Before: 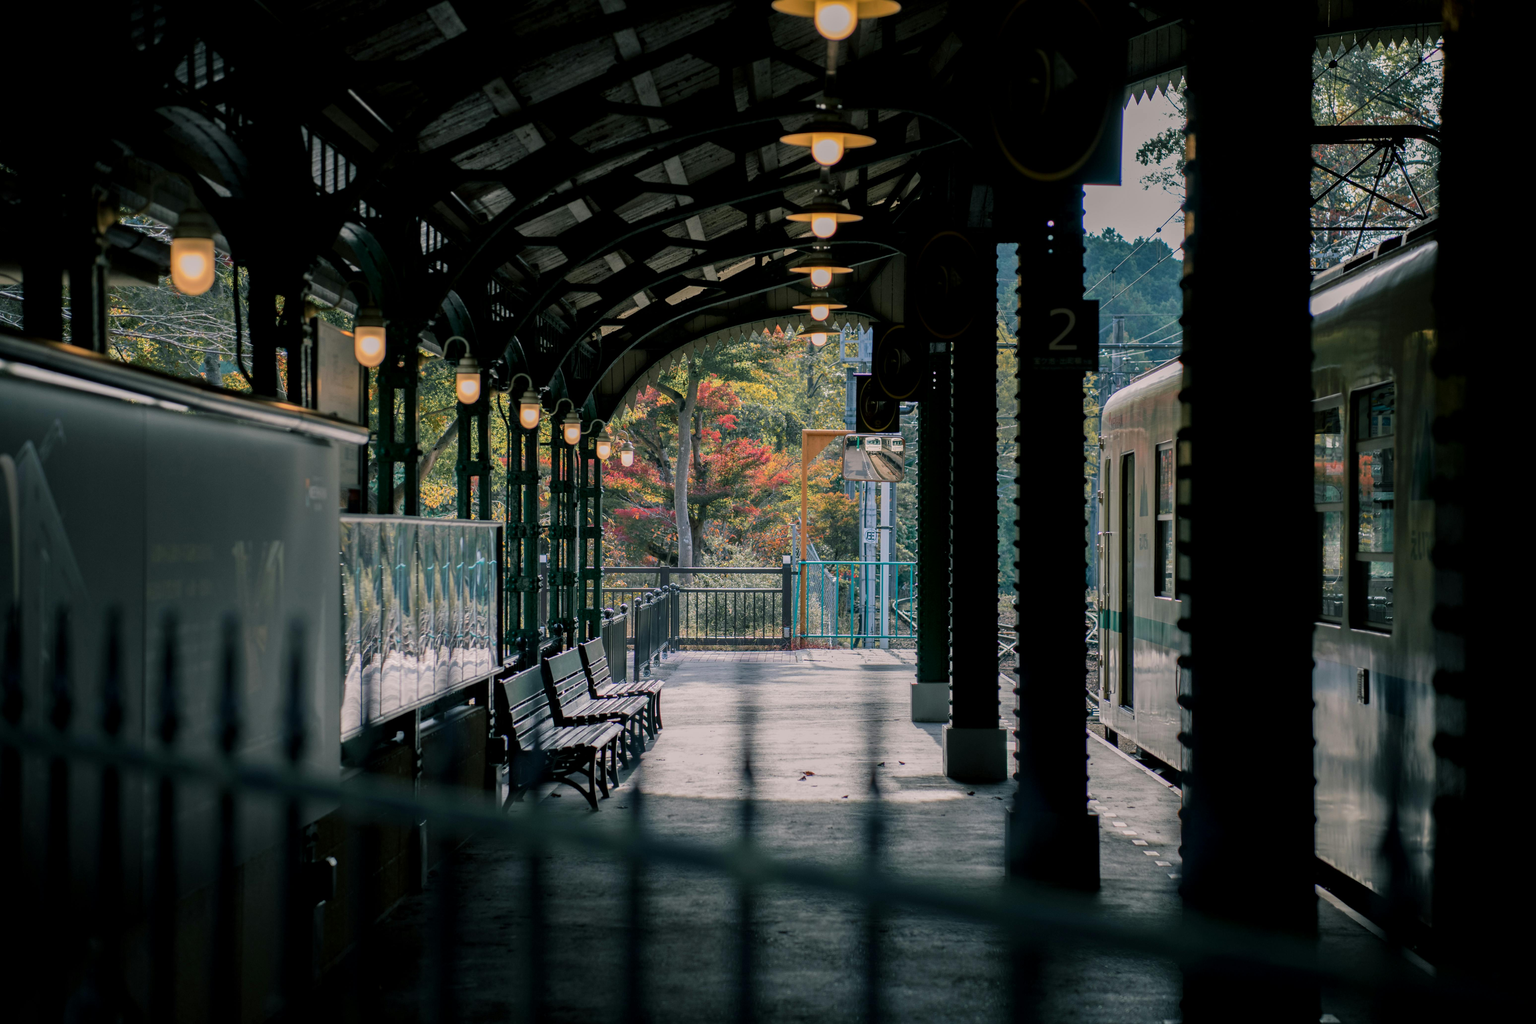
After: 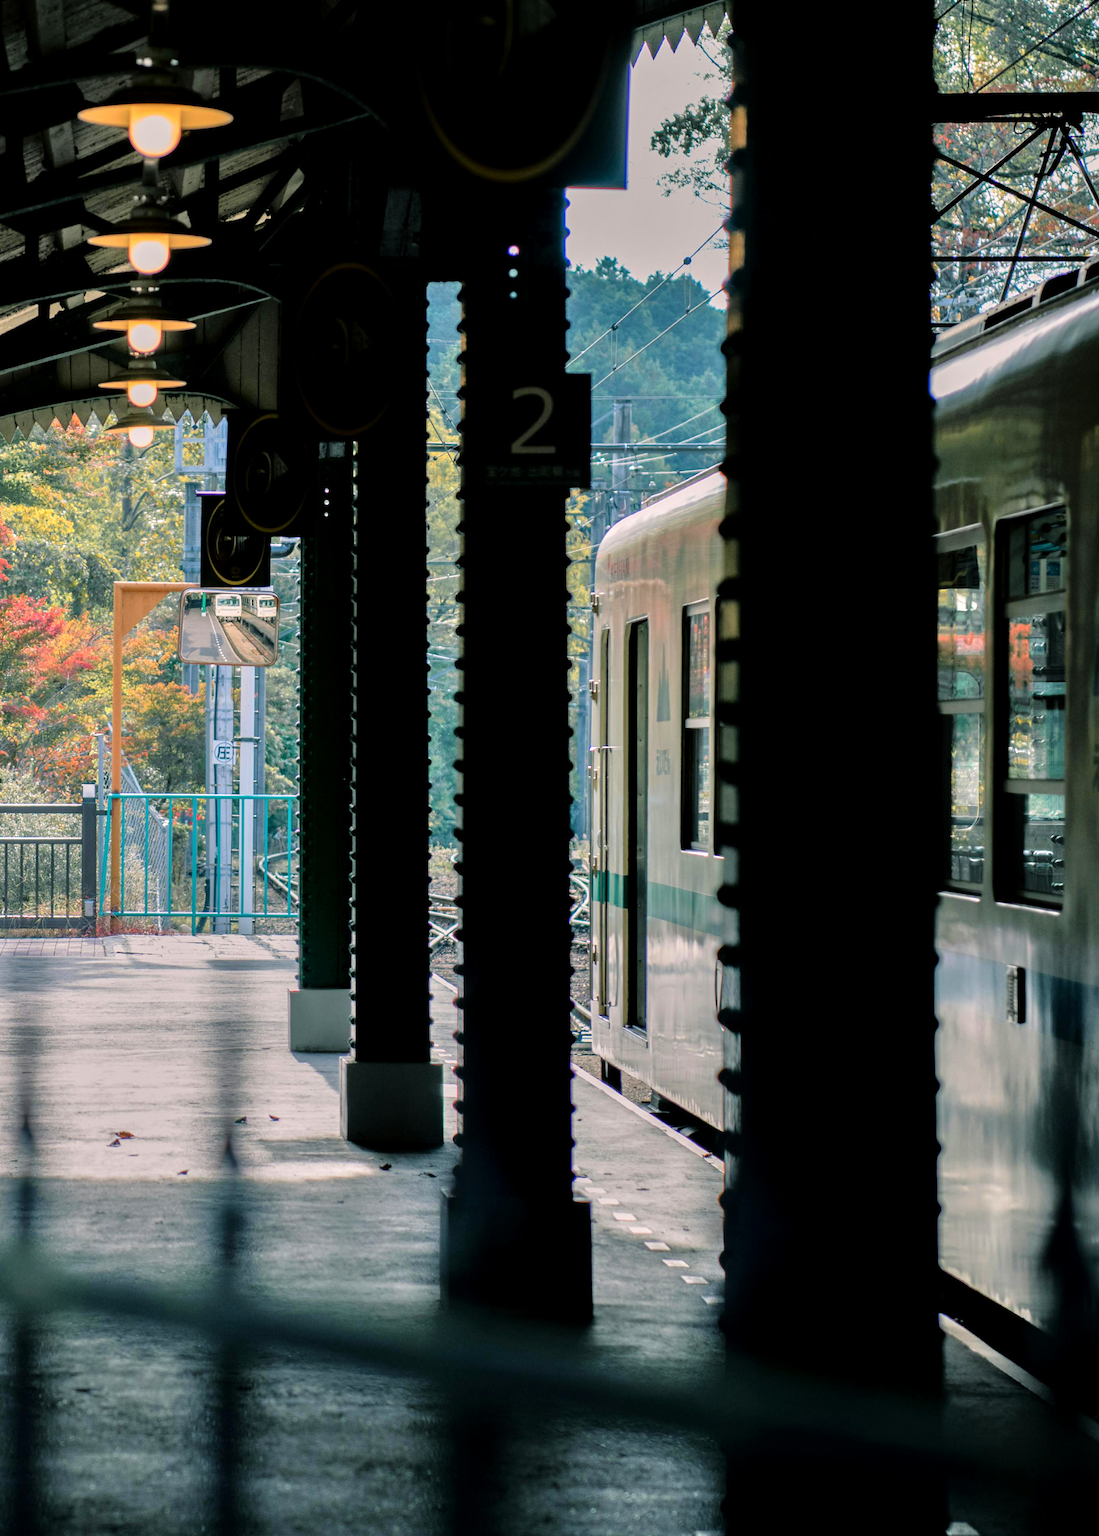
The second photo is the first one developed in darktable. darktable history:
crop: left 47.628%, top 6.643%, right 7.874%
tone equalizer: -7 EV 0.15 EV, -6 EV 0.6 EV, -5 EV 1.15 EV, -4 EV 1.33 EV, -3 EV 1.15 EV, -2 EV 0.6 EV, -1 EV 0.15 EV, mask exposure compensation -0.5 EV
